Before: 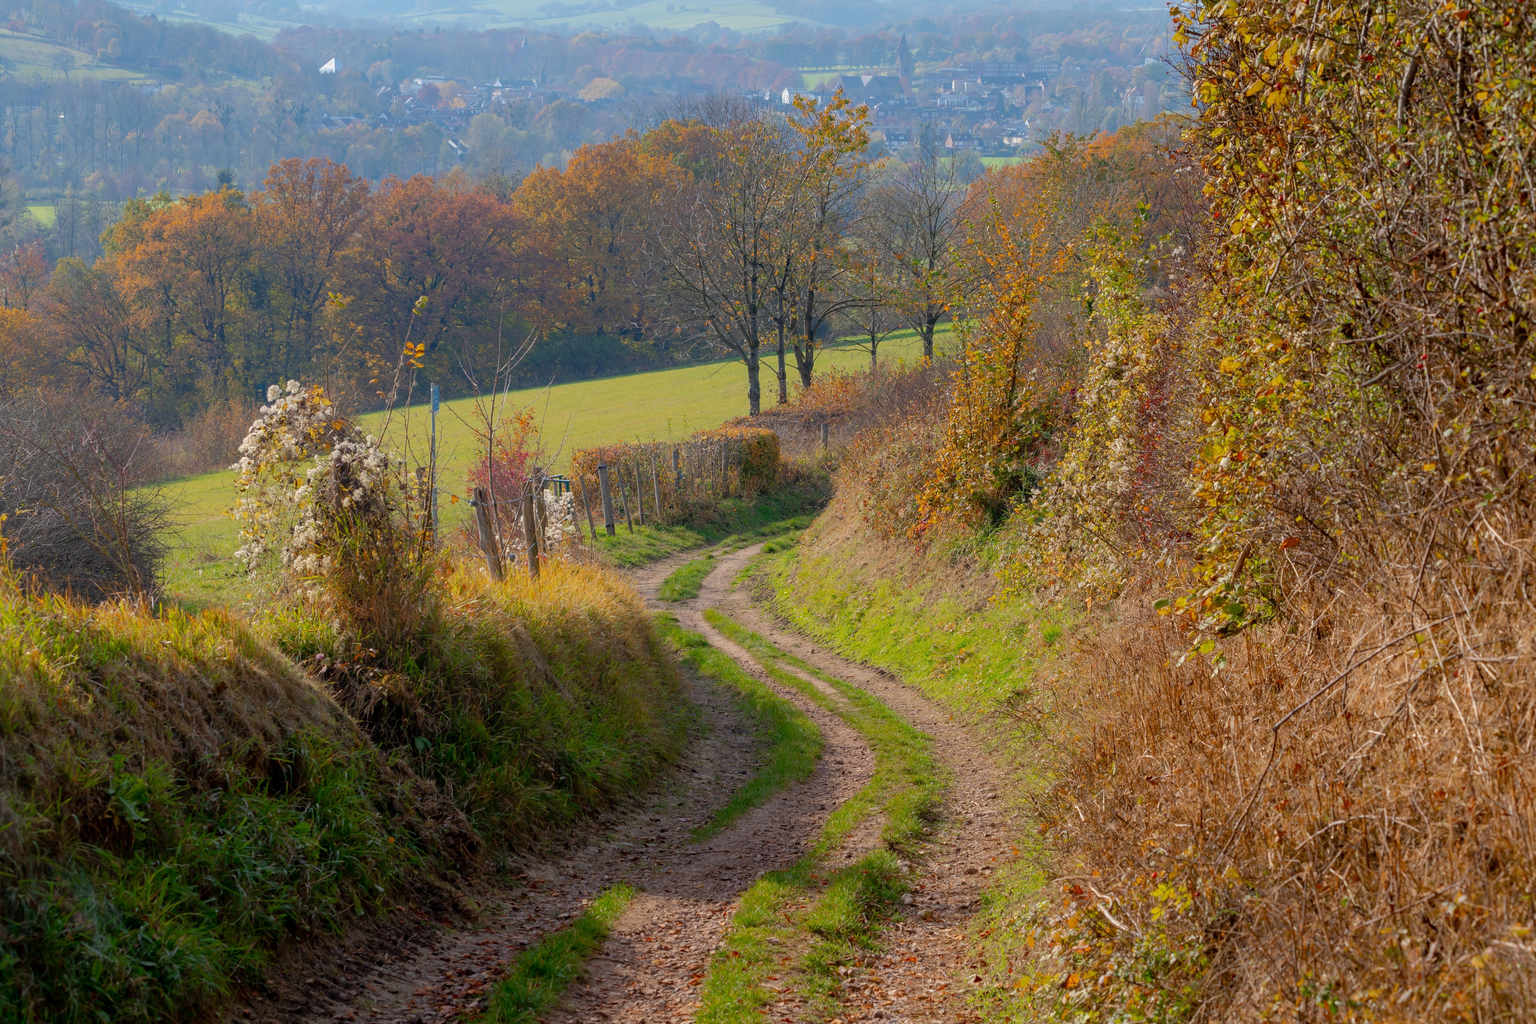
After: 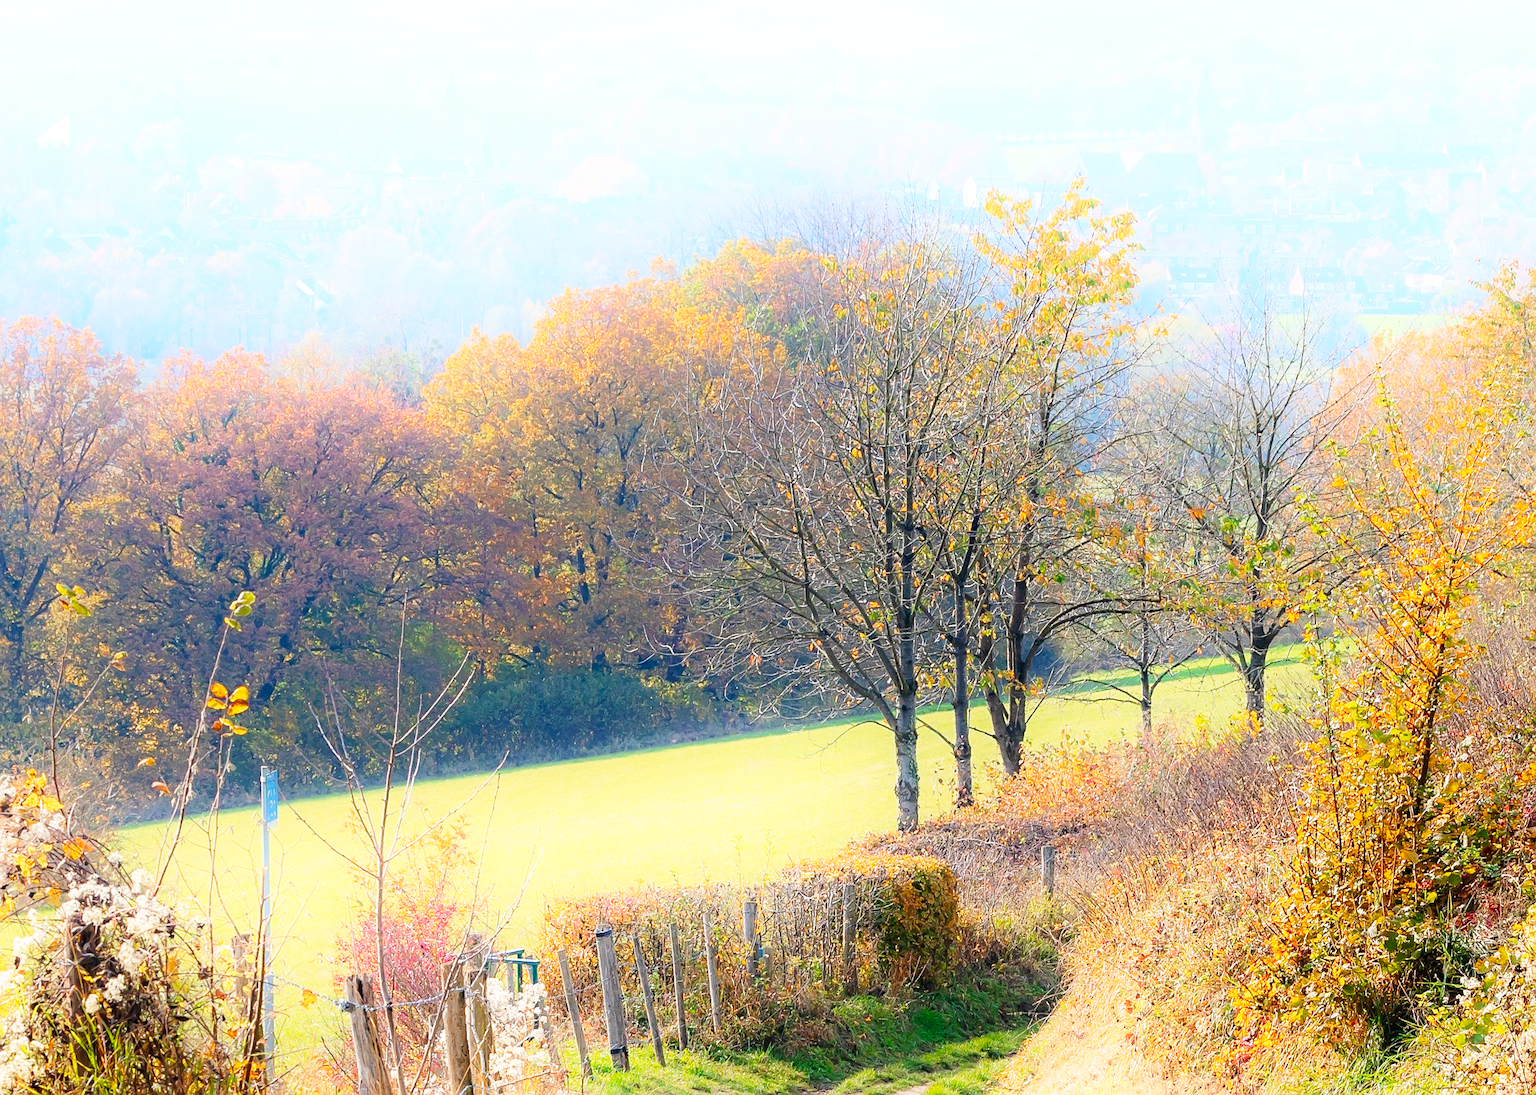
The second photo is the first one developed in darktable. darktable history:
shadows and highlights: shadows -90, highlights 90, soften with gaussian
crop: left 19.556%, right 30.401%, bottom 46.458%
sharpen: on, module defaults
base curve: curves: ch0 [(0, 0) (0.007, 0.004) (0.027, 0.03) (0.046, 0.07) (0.207, 0.54) (0.442, 0.872) (0.673, 0.972) (1, 1)], preserve colors none
